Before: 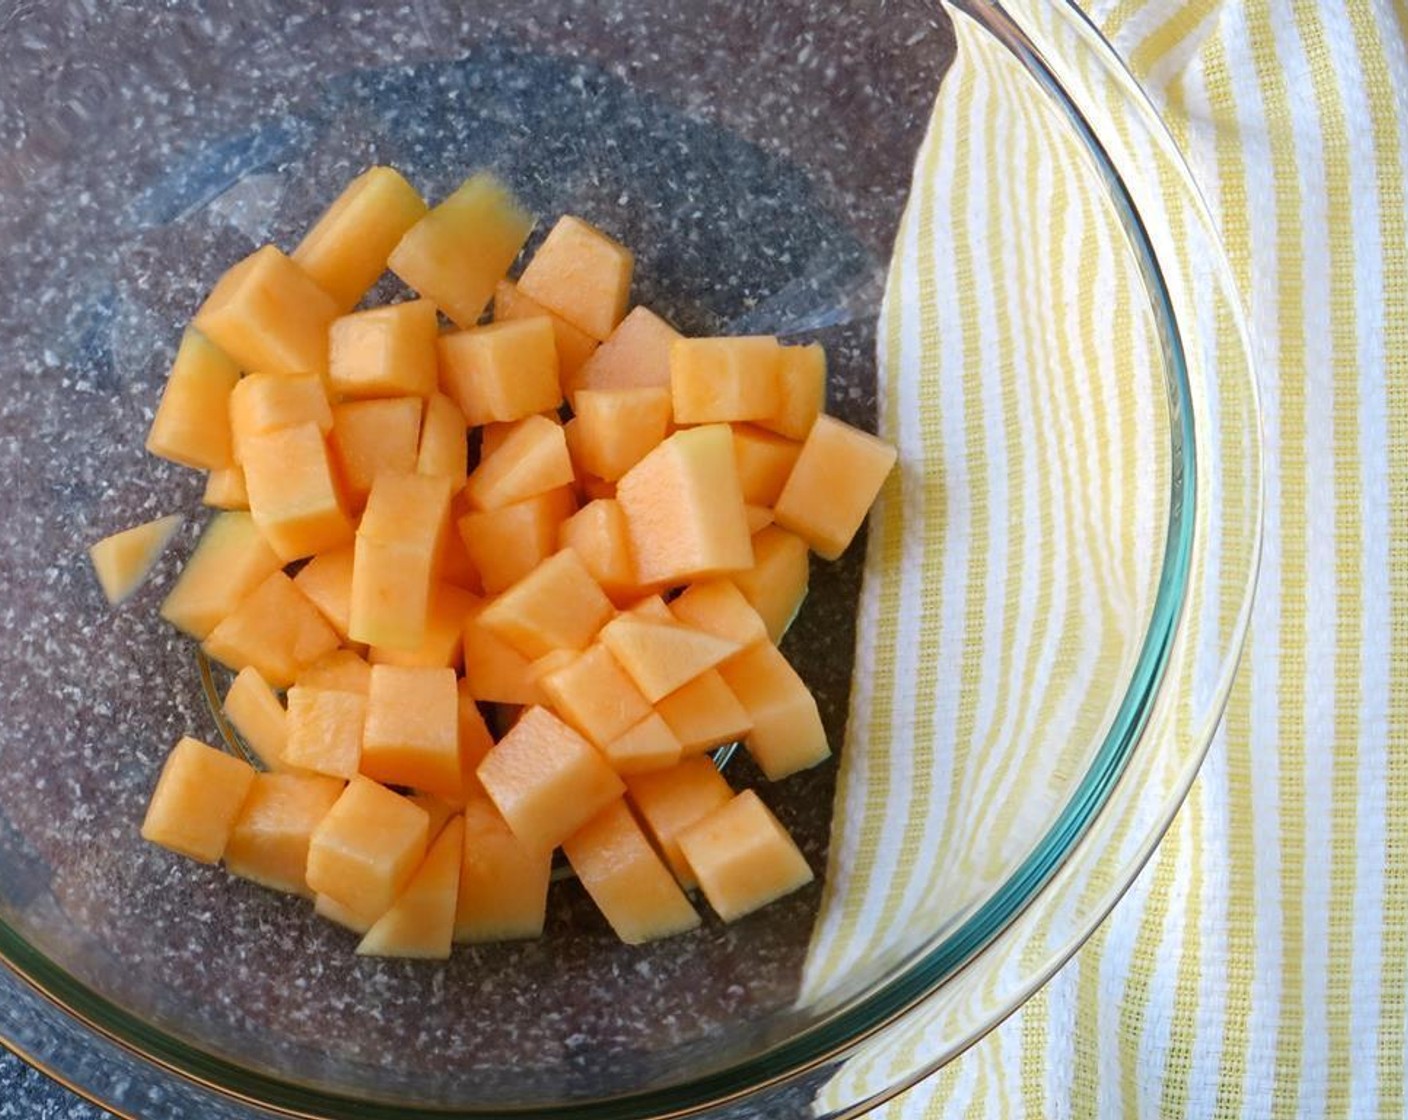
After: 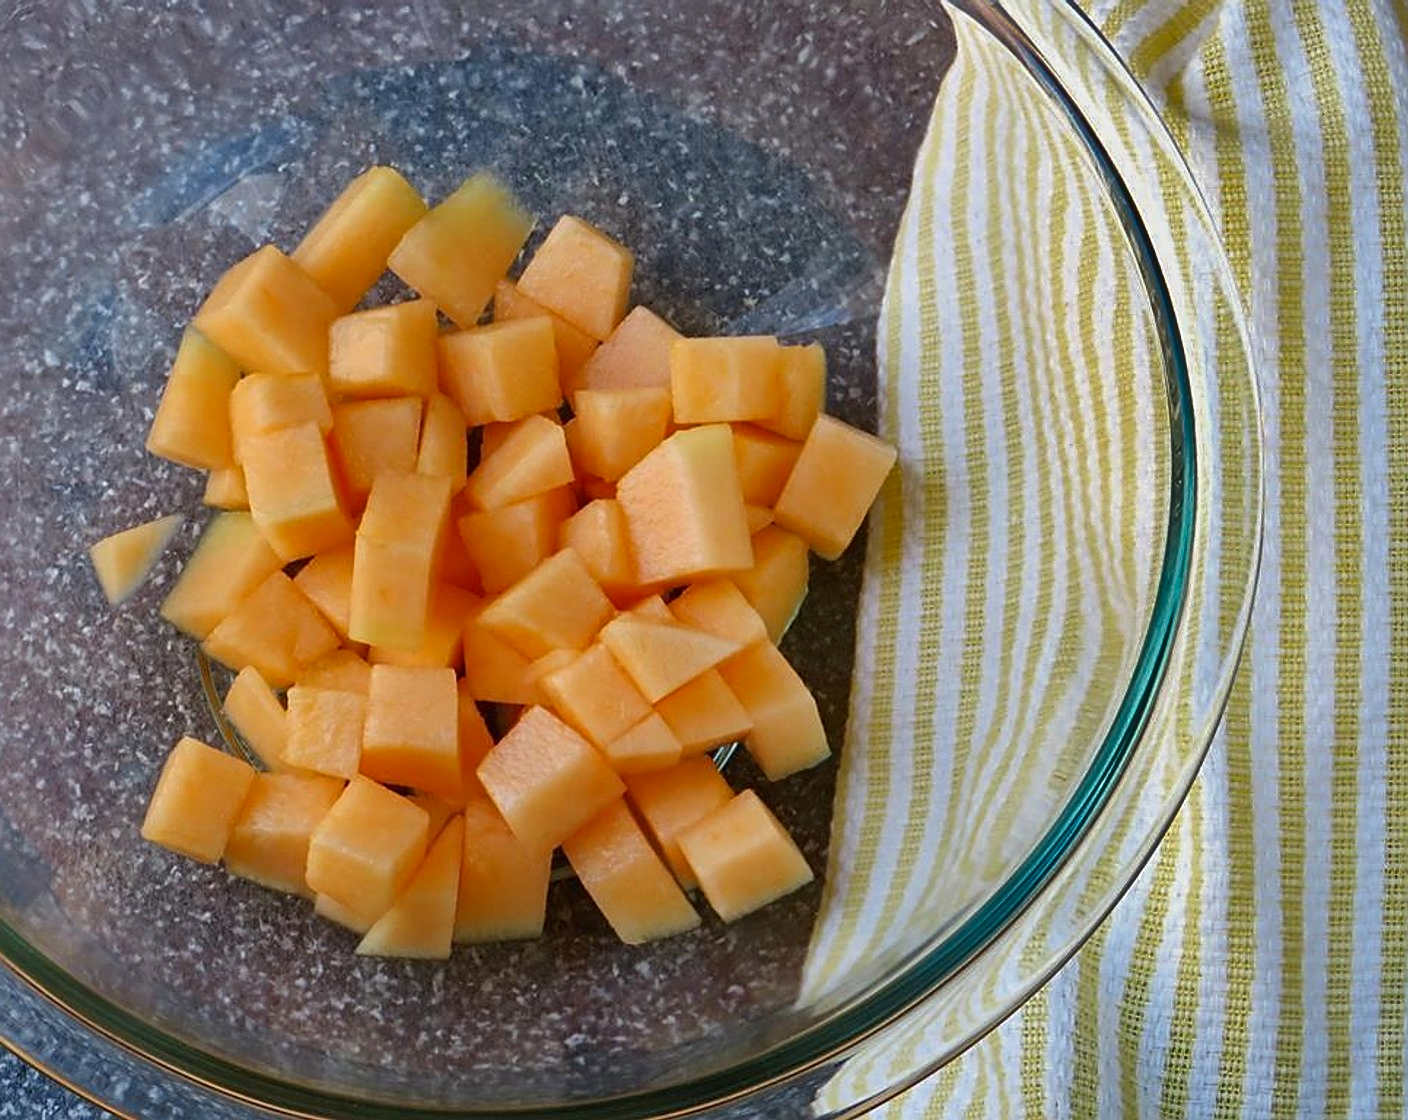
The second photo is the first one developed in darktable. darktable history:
sharpen: on, module defaults
shadows and highlights: white point adjustment -3.8, highlights -63.73, soften with gaussian
